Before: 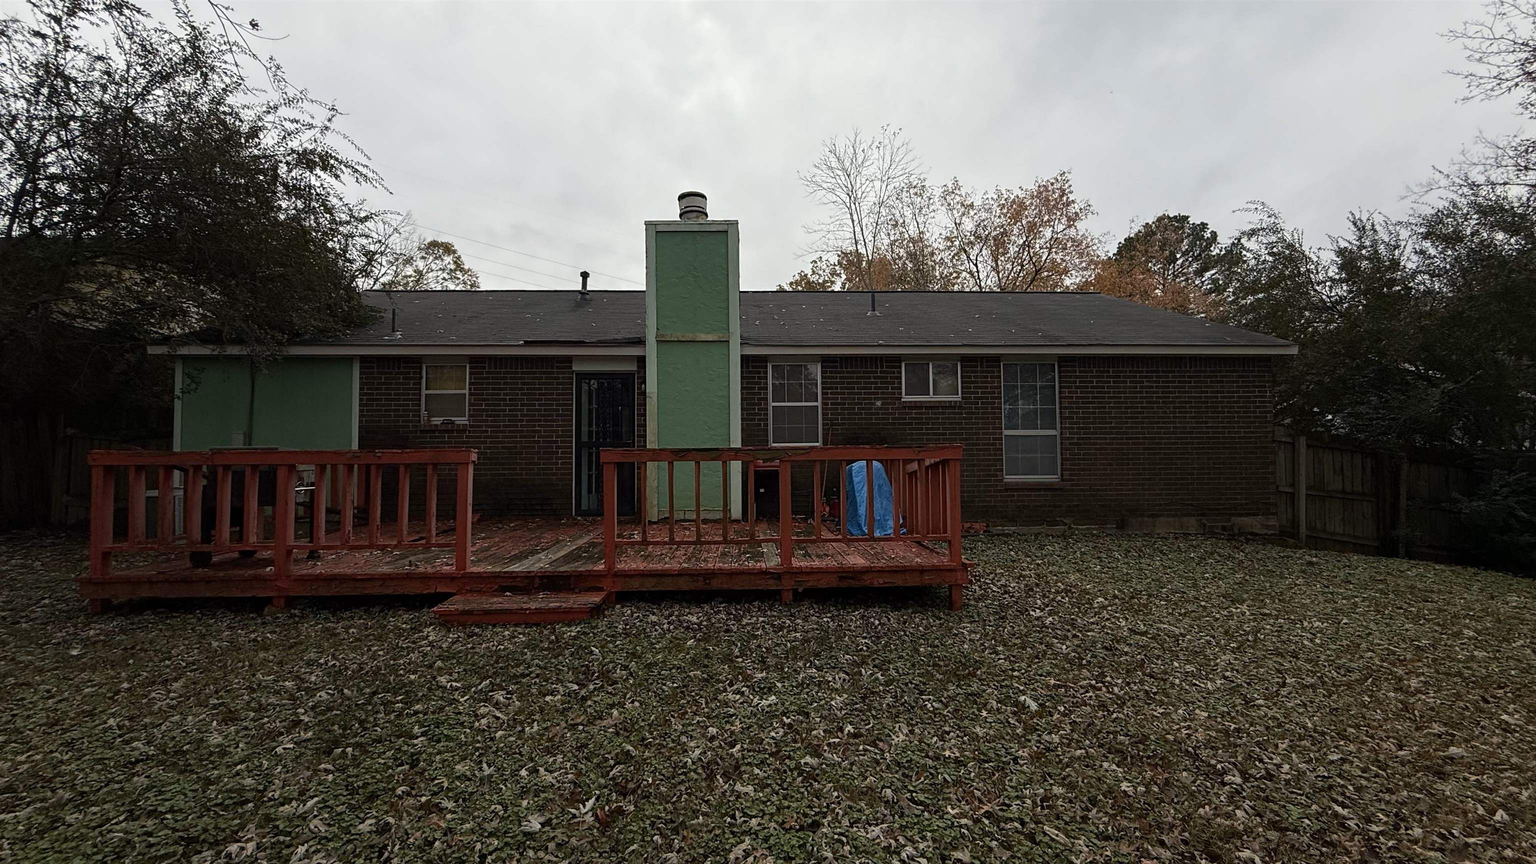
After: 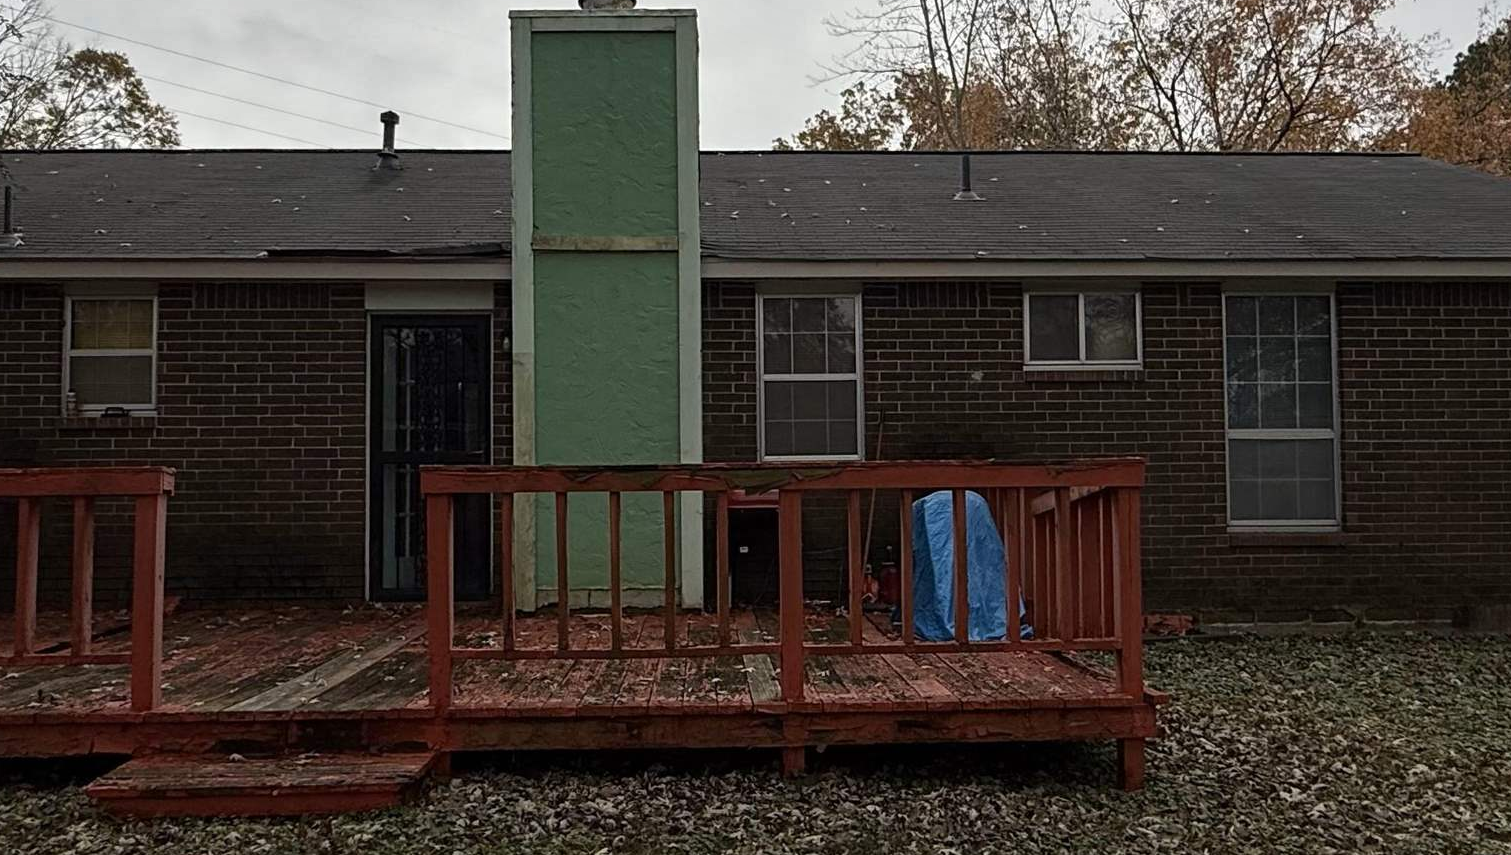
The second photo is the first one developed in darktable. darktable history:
crop: left 25.396%, top 24.989%, right 25.386%, bottom 25.476%
shadows and highlights: shadows 6.1, soften with gaussian
